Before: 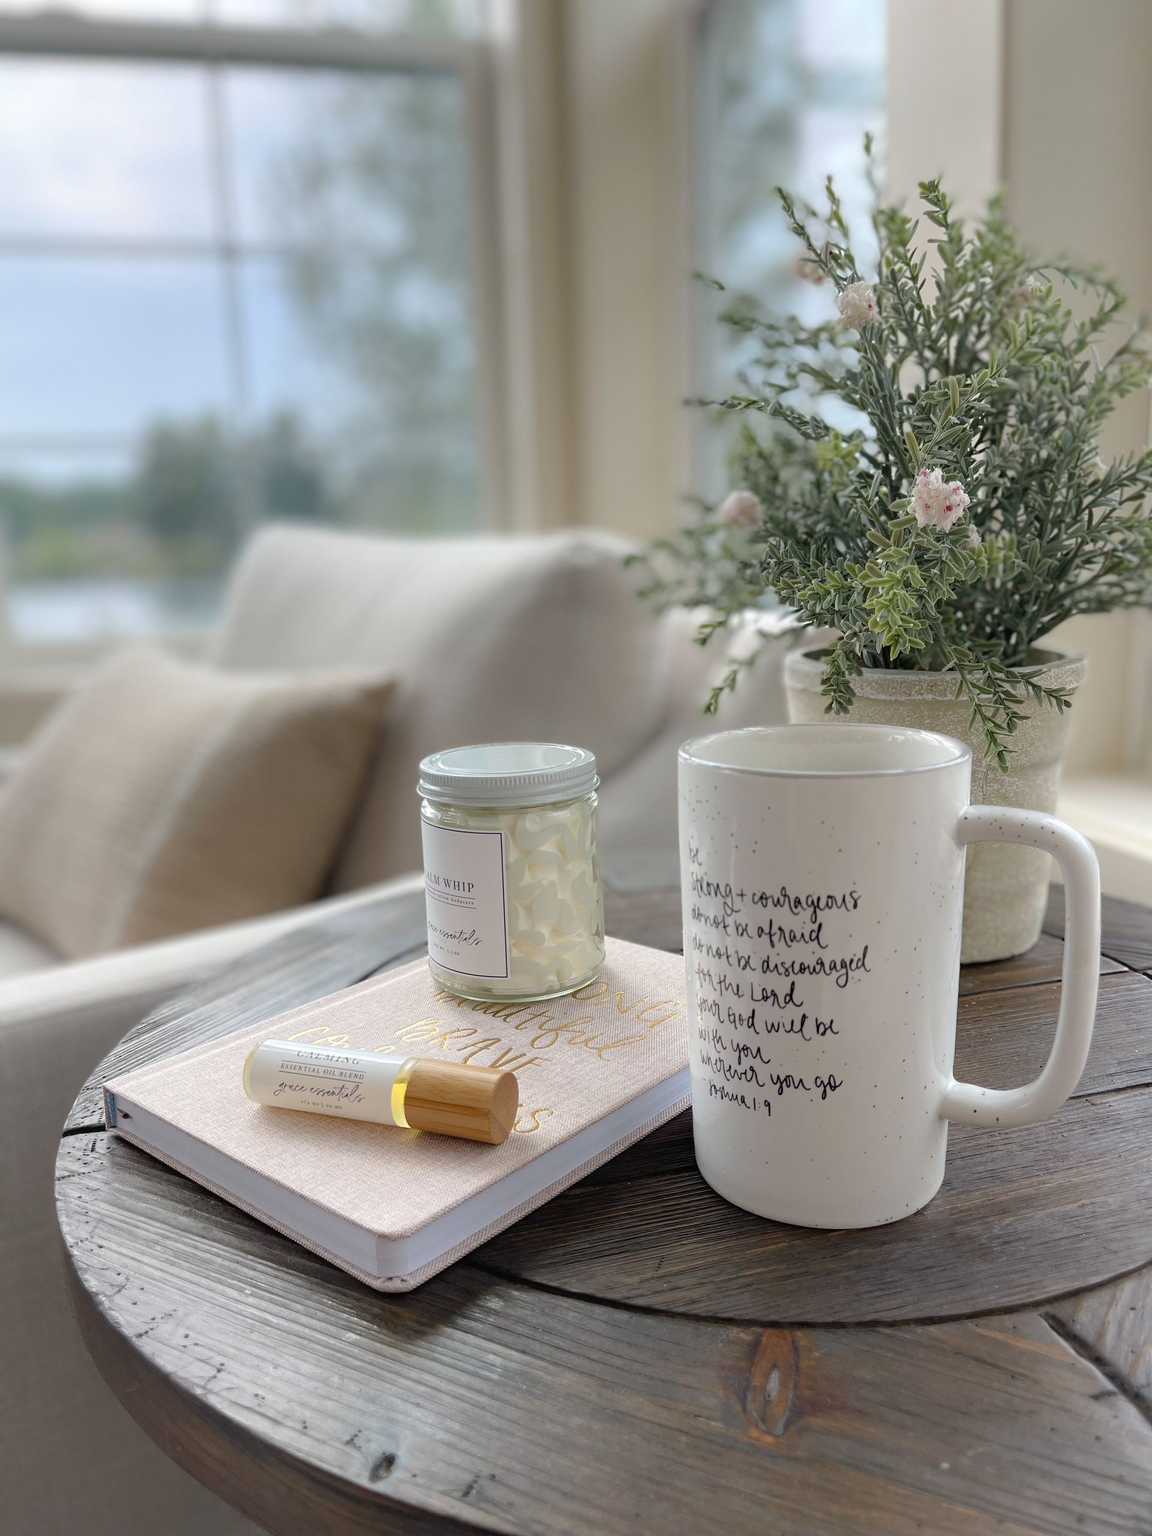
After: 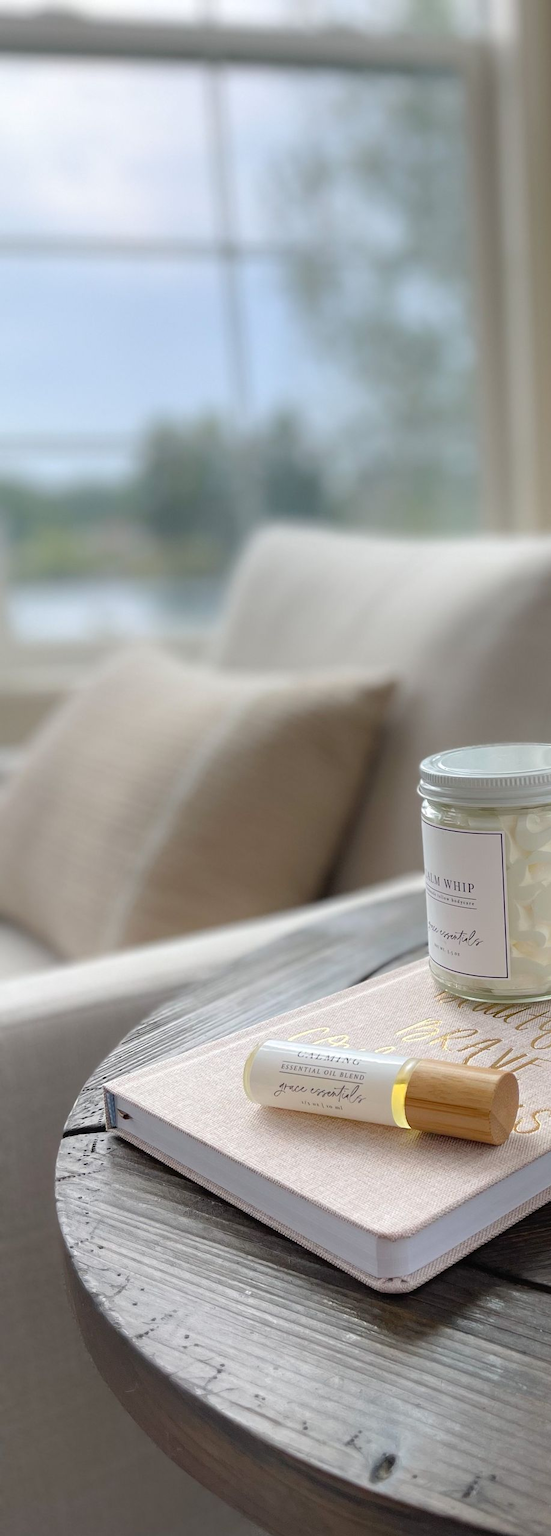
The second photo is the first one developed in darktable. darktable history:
crop and rotate: left 0.028%, top 0%, right 52.097%
